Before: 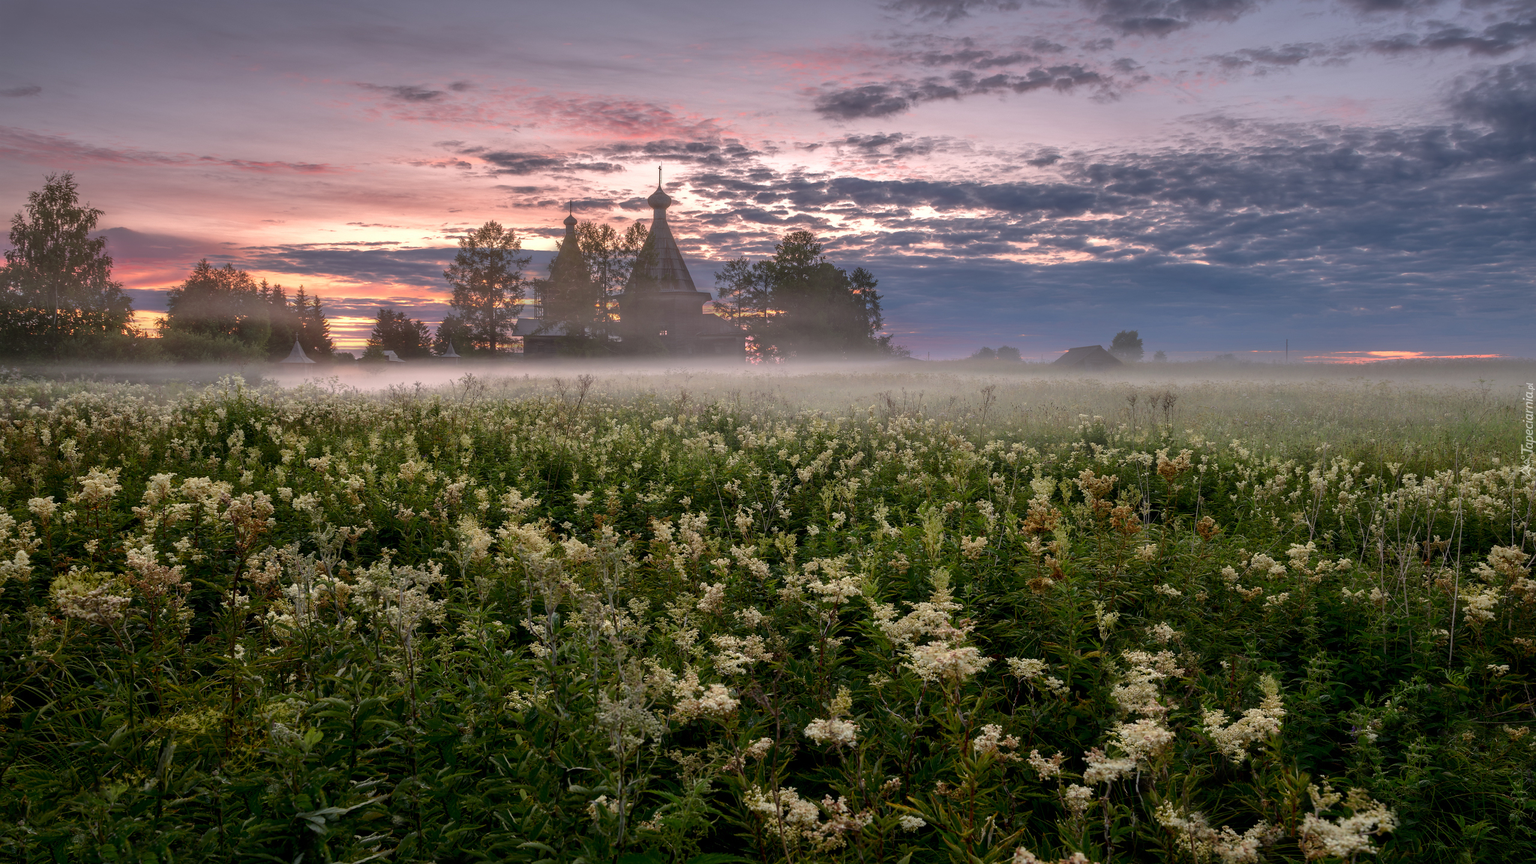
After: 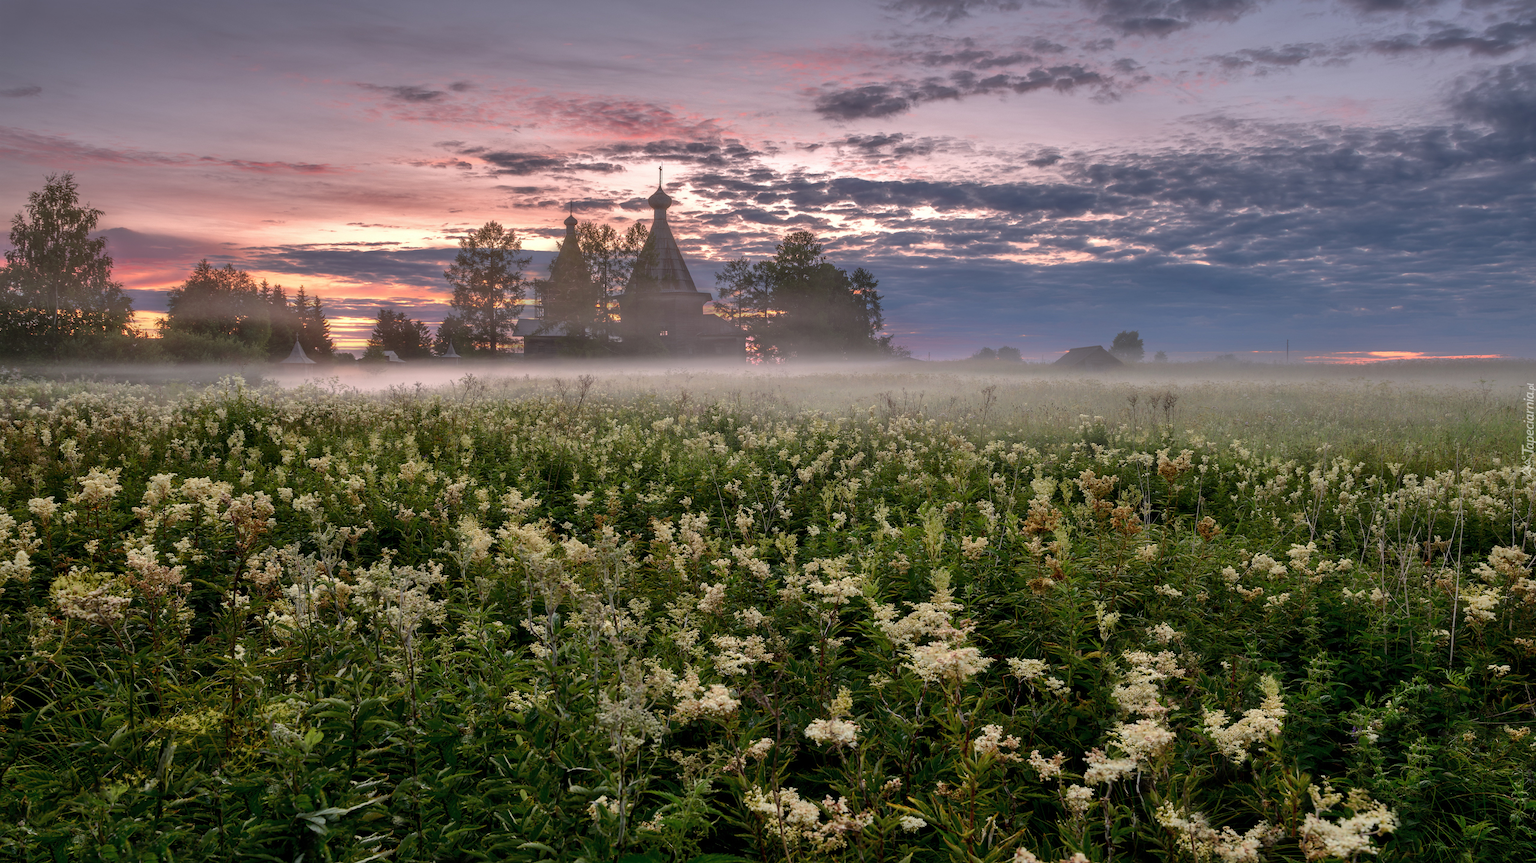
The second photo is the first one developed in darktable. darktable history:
crop: left 0.005%
shadows and highlights: shadows 40.09, highlights -55.91, low approximation 0.01, soften with gaussian
